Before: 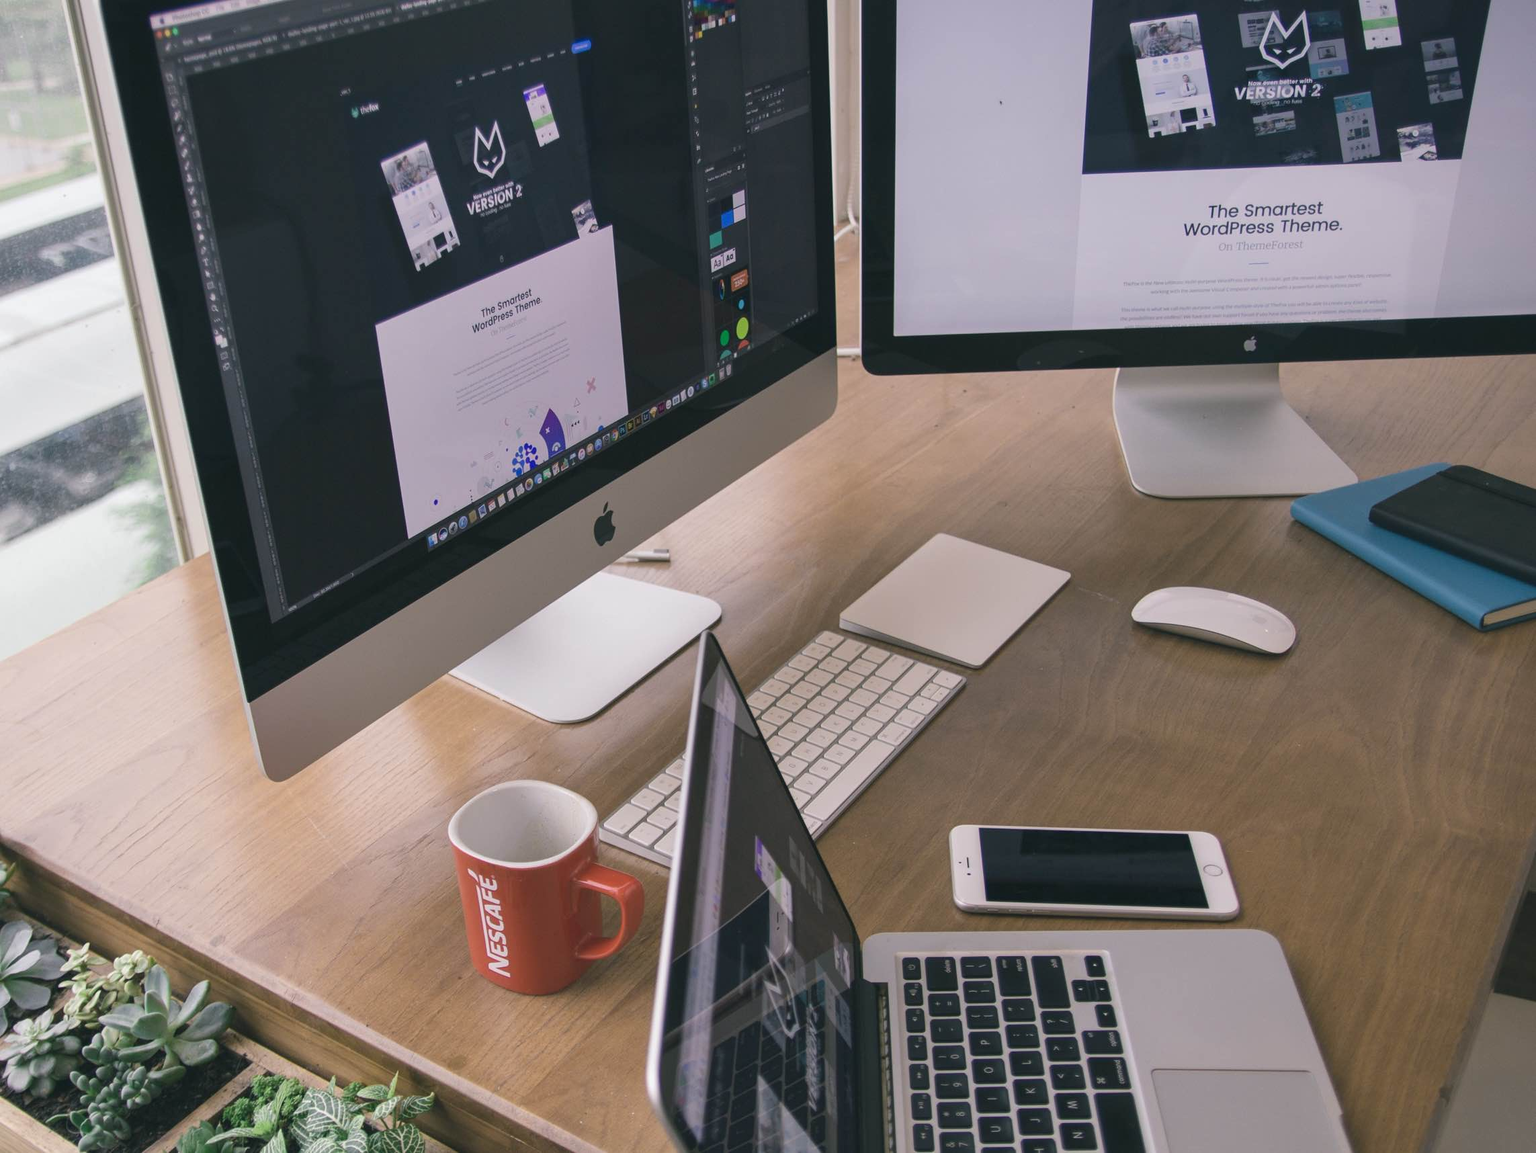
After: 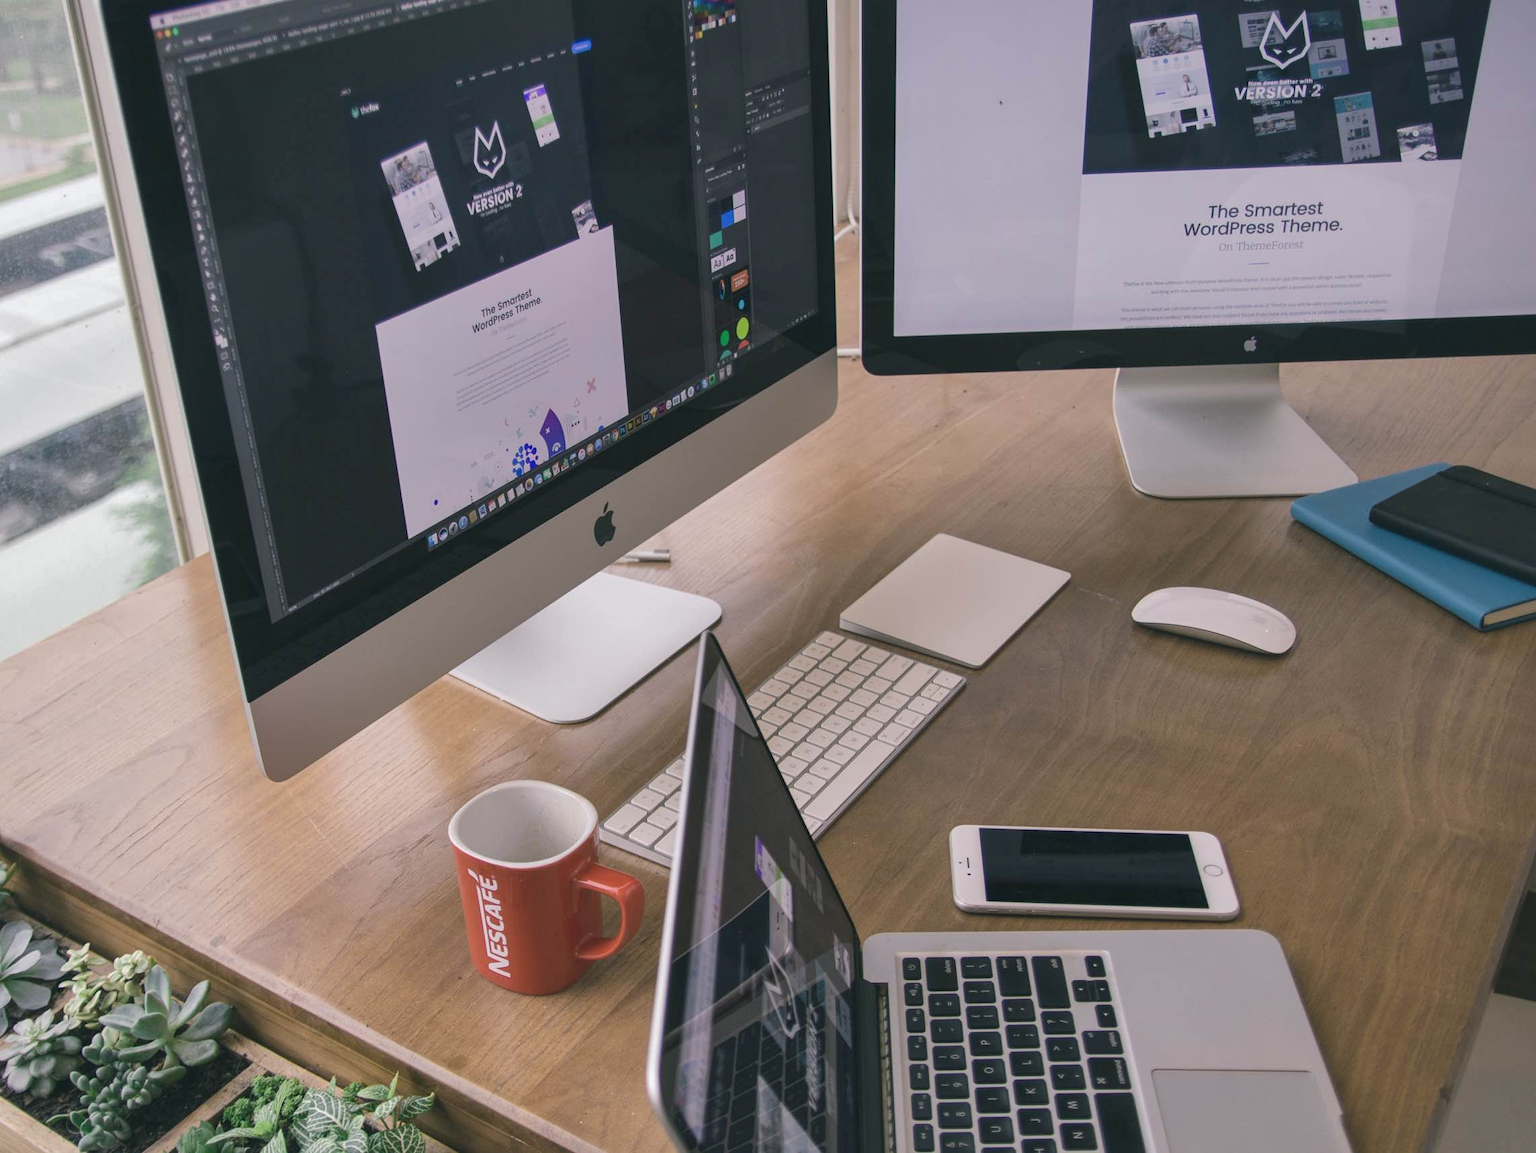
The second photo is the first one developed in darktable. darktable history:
local contrast: highlights 104%, shadows 99%, detail 120%, midtone range 0.2
shadows and highlights: shadows 29.93
